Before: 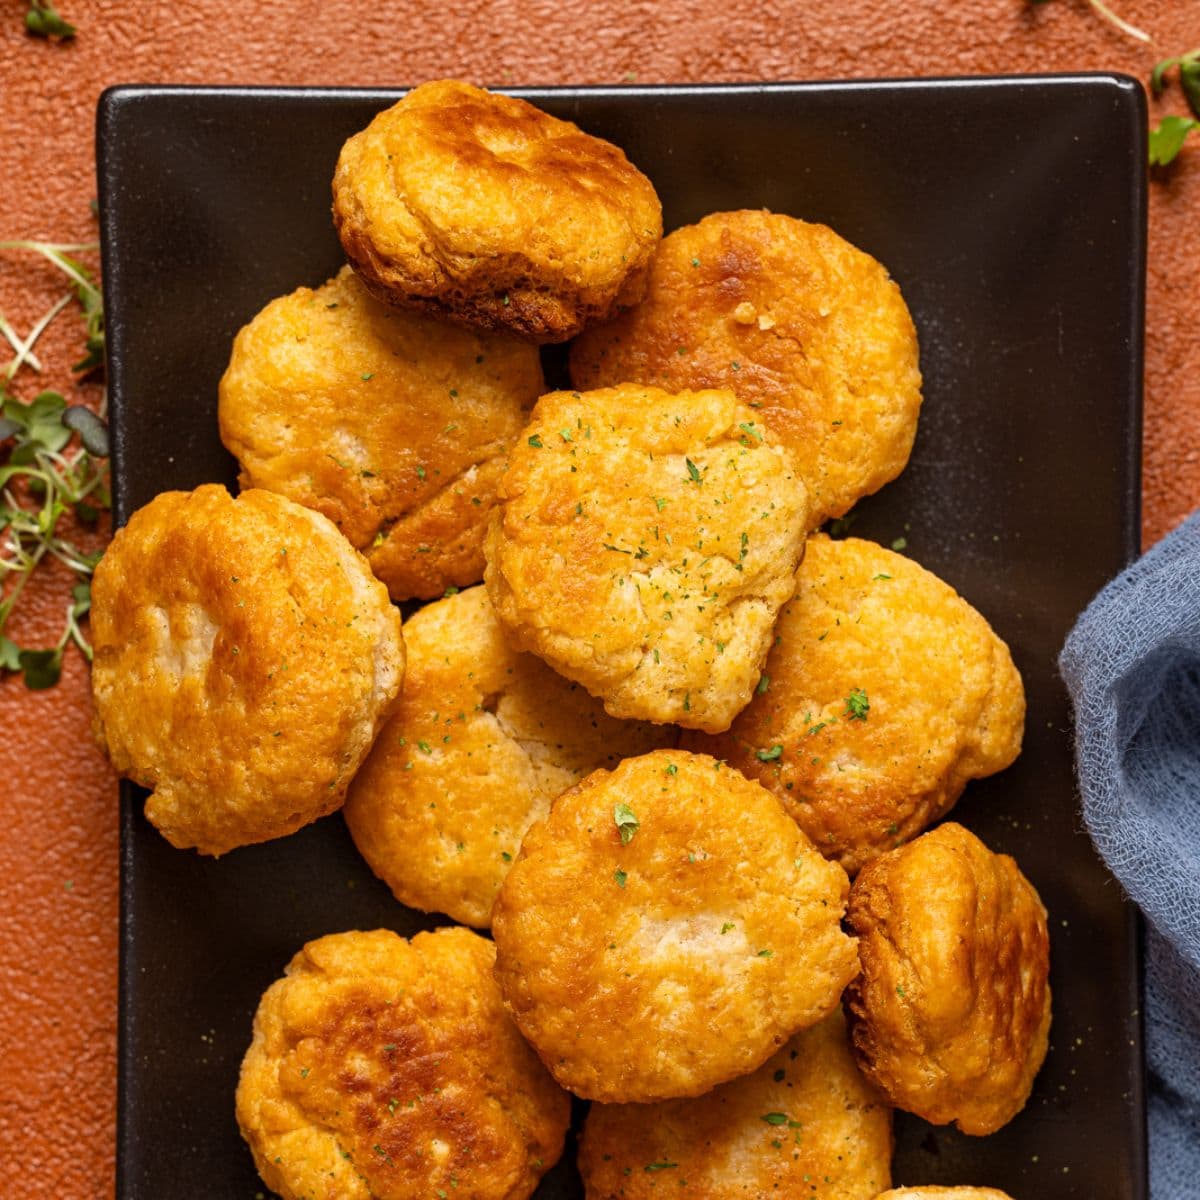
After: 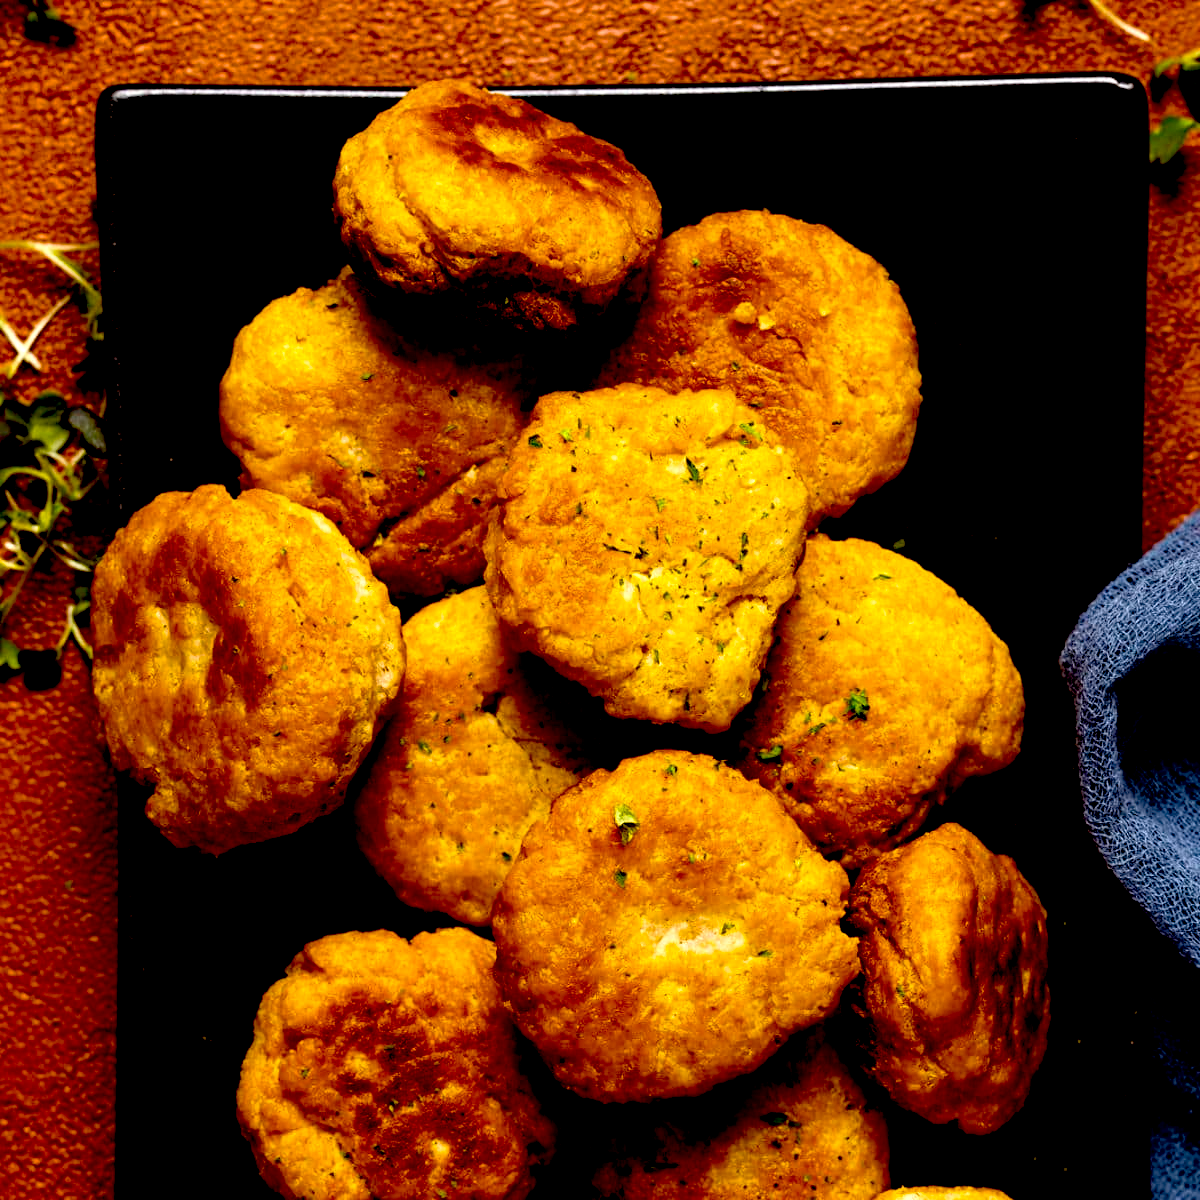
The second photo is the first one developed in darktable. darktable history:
exposure: black level correction 0.1, exposure -0.09 EV, compensate highlight preservation false
color balance rgb: power › hue 310.41°, perceptual saturation grading › global saturation 29.847%, perceptual brilliance grading › global brilliance 14.777%, perceptual brilliance grading › shadows -34.204%
